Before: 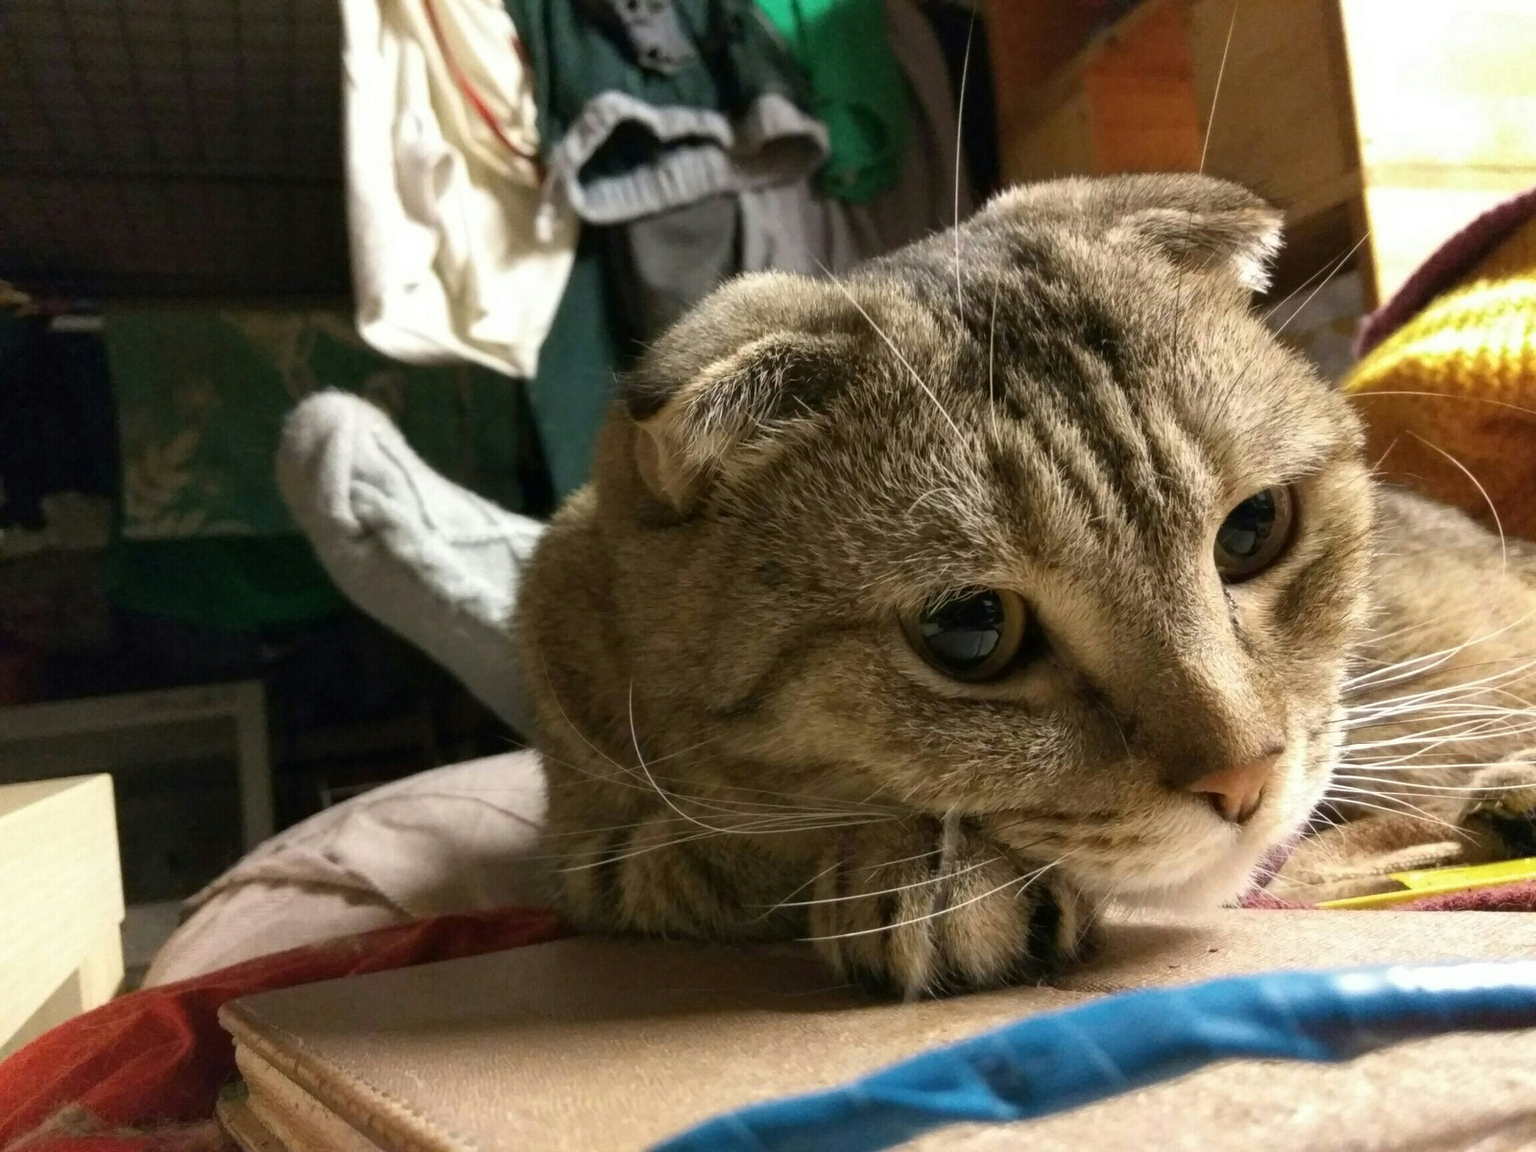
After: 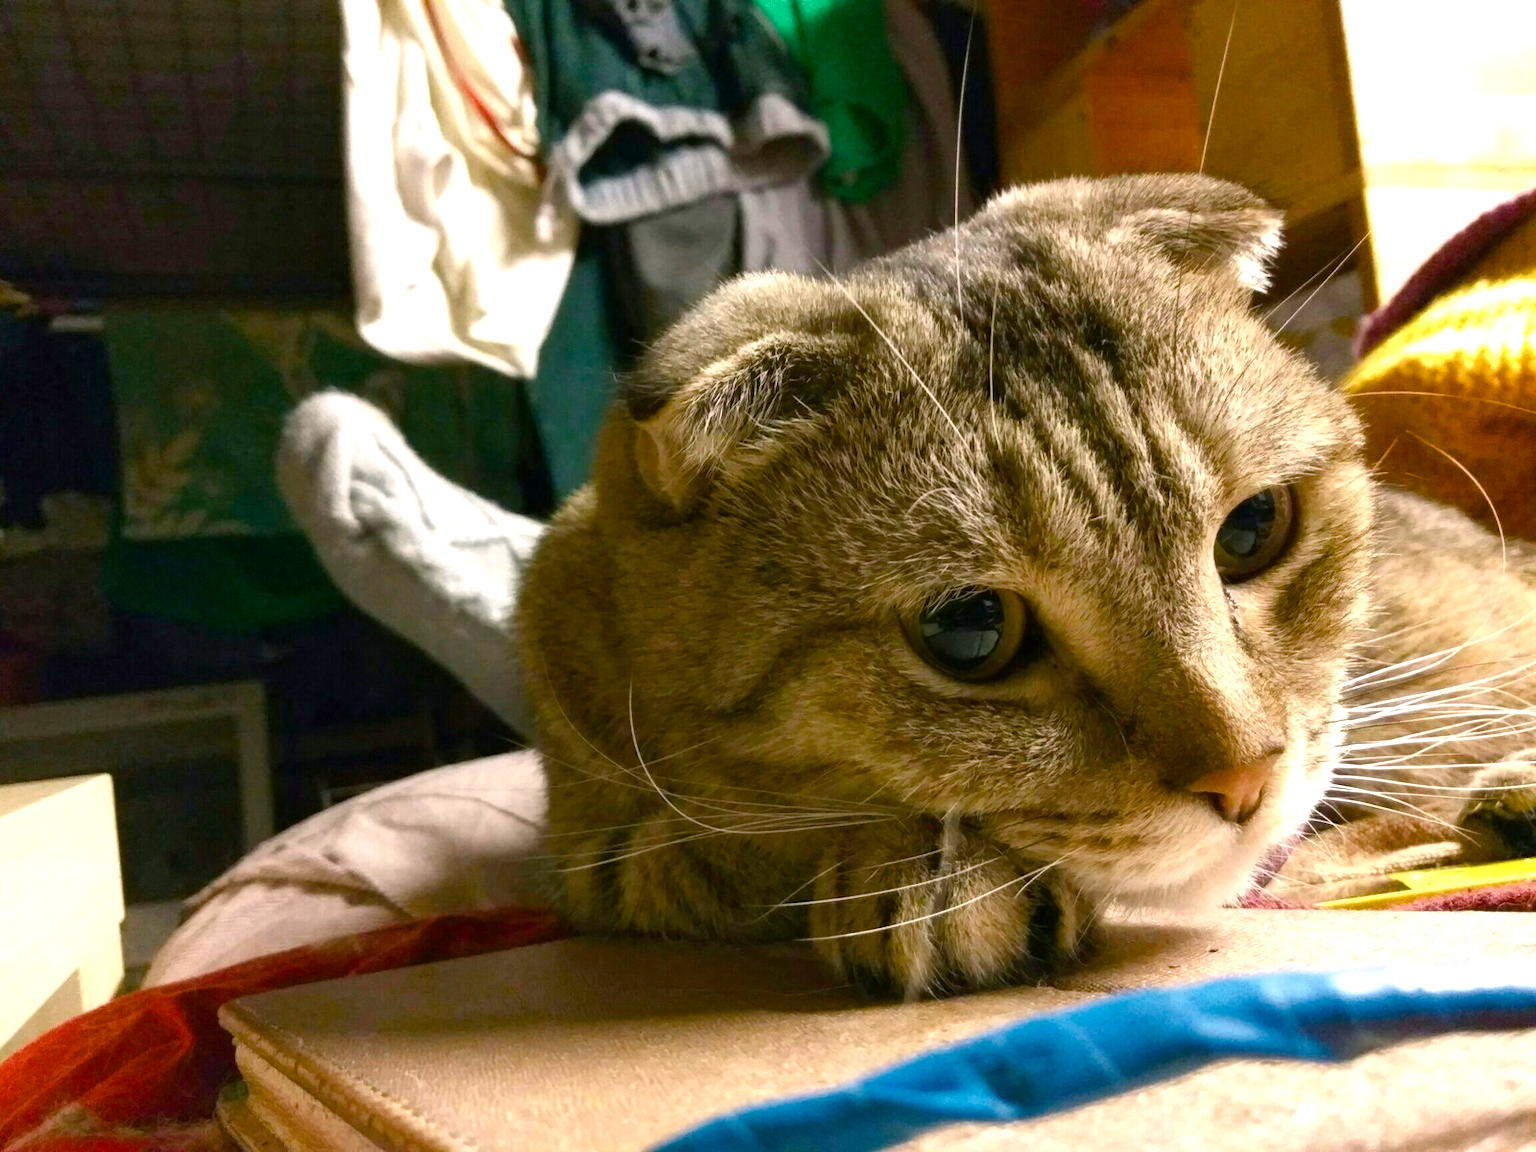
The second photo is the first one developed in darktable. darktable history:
color balance rgb: shadows lift › chroma 1.003%, shadows lift › hue 215.08°, highlights gain › chroma 0.944%, highlights gain › hue 29.87°, perceptual saturation grading › global saturation 20%, perceptual saturation grading › highlights -24.721%, perceptual saturation grading › shadows 49.759%, perceptual brilliance grading › global brilliance 11.461%, global vibrance 9.368%
